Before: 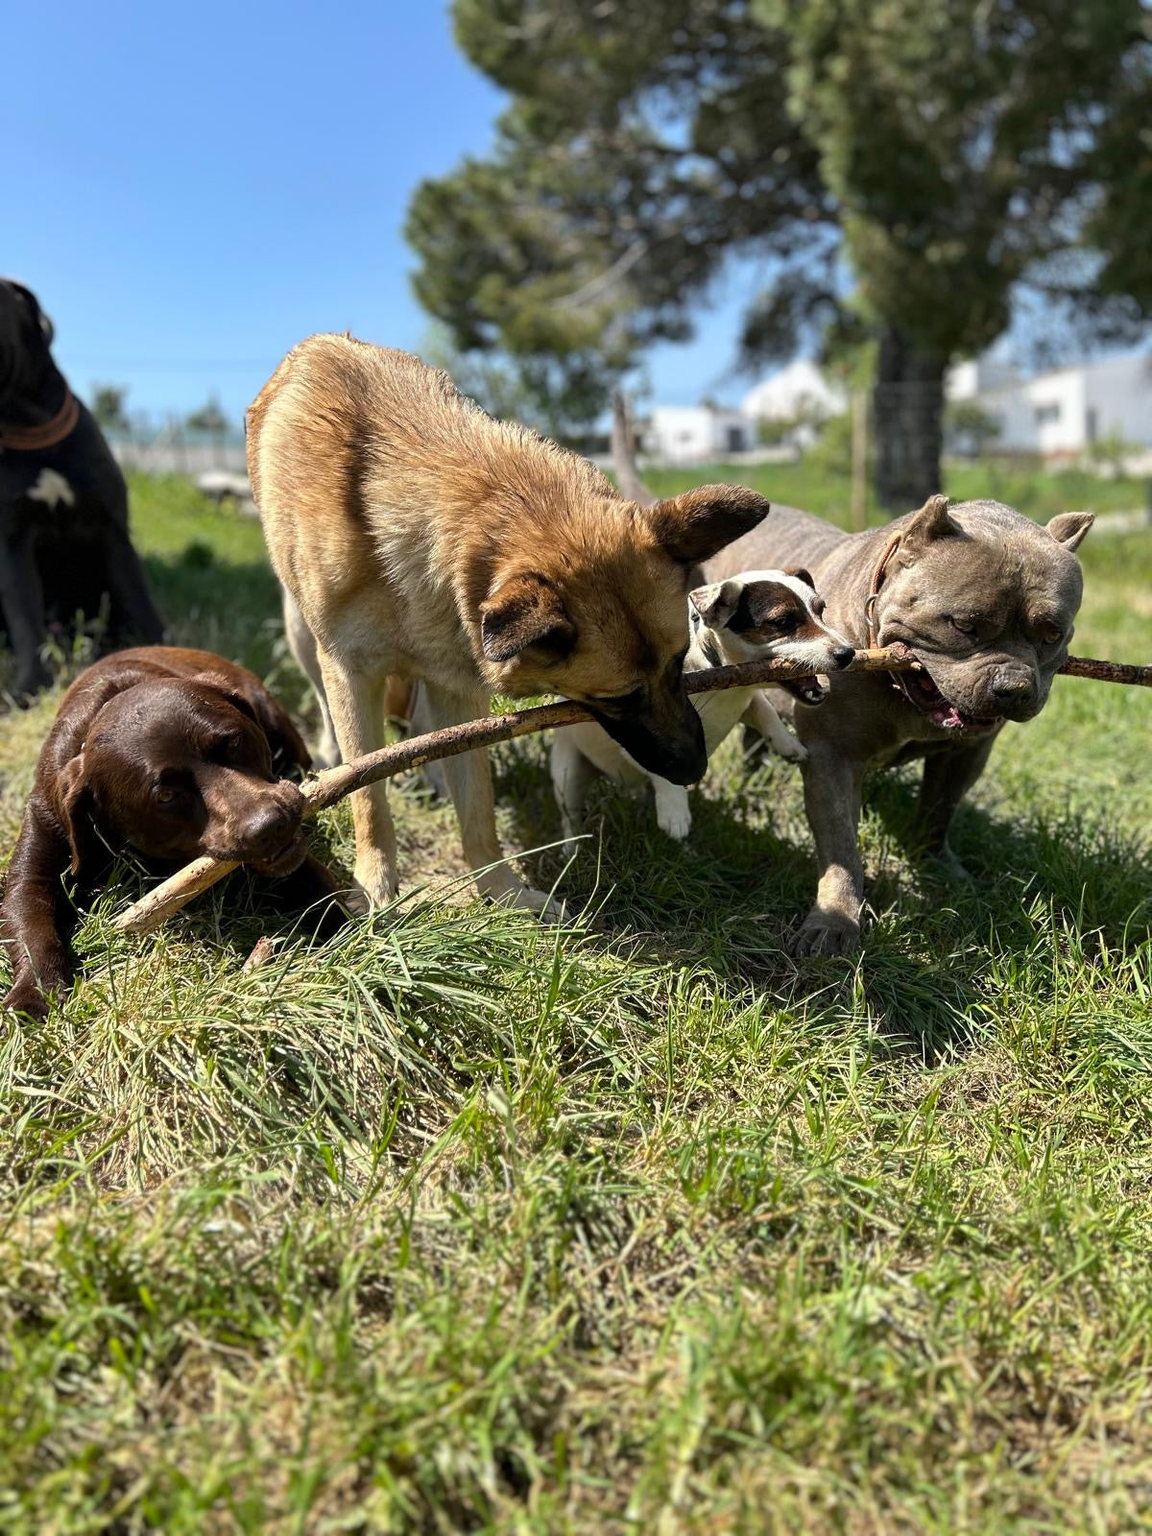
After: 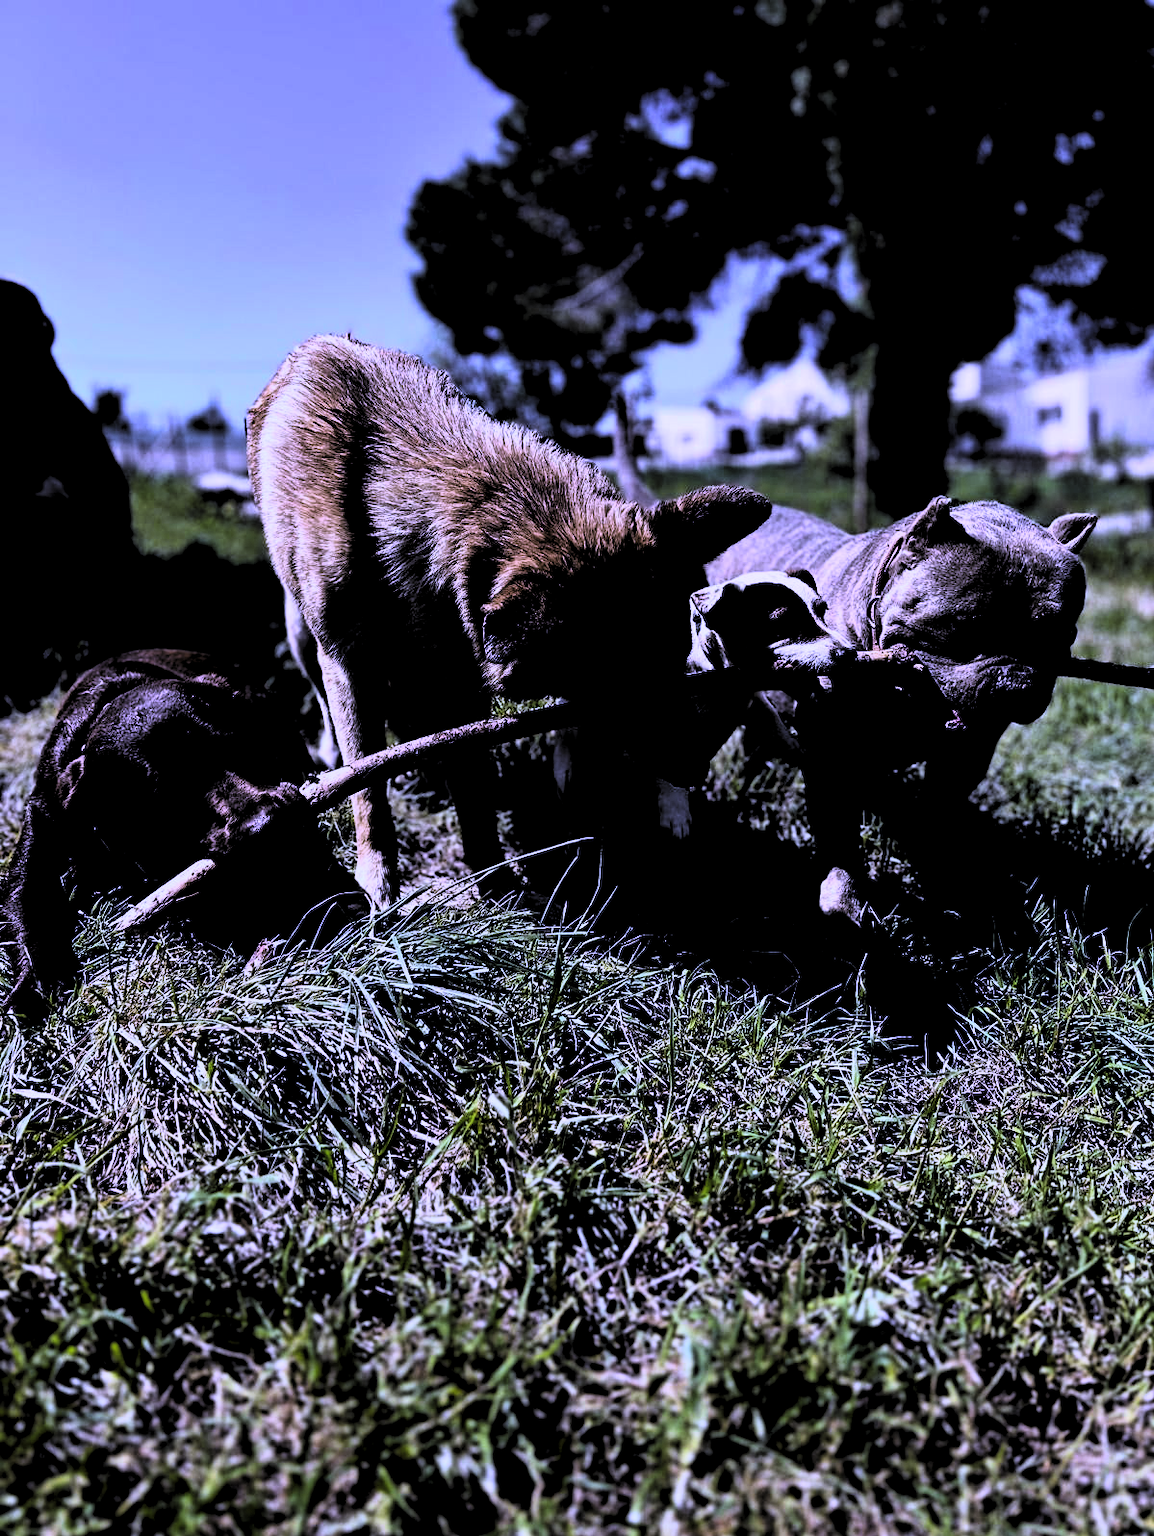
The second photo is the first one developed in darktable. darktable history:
levels: levels [0.514, 0.759, 1]
white balance: red 0.98, blue 1.61
tone curve: curves: ch0 [(0, 0) (0.091, 0.077) (0.517, 0.574) (0.745, 0.82) (0.844, 0.908) (0.909, 0.942) (1, 0.973)]; ch1 [(0, 0) (0.437, 0.404) (0.5, 0.5) (0.534, 0.546) (0.58, 0.603) (0.616, 0.649) (1, 1)]; ch2 [(0, 0) (0.442, 0.415) (0.5, 0.5) (0.535, 0.547) (0.585, 0.62) (1, 1)], color space Lab, independent channels, preserve colors none
crop: top 0.05%, bottom 0.098%
